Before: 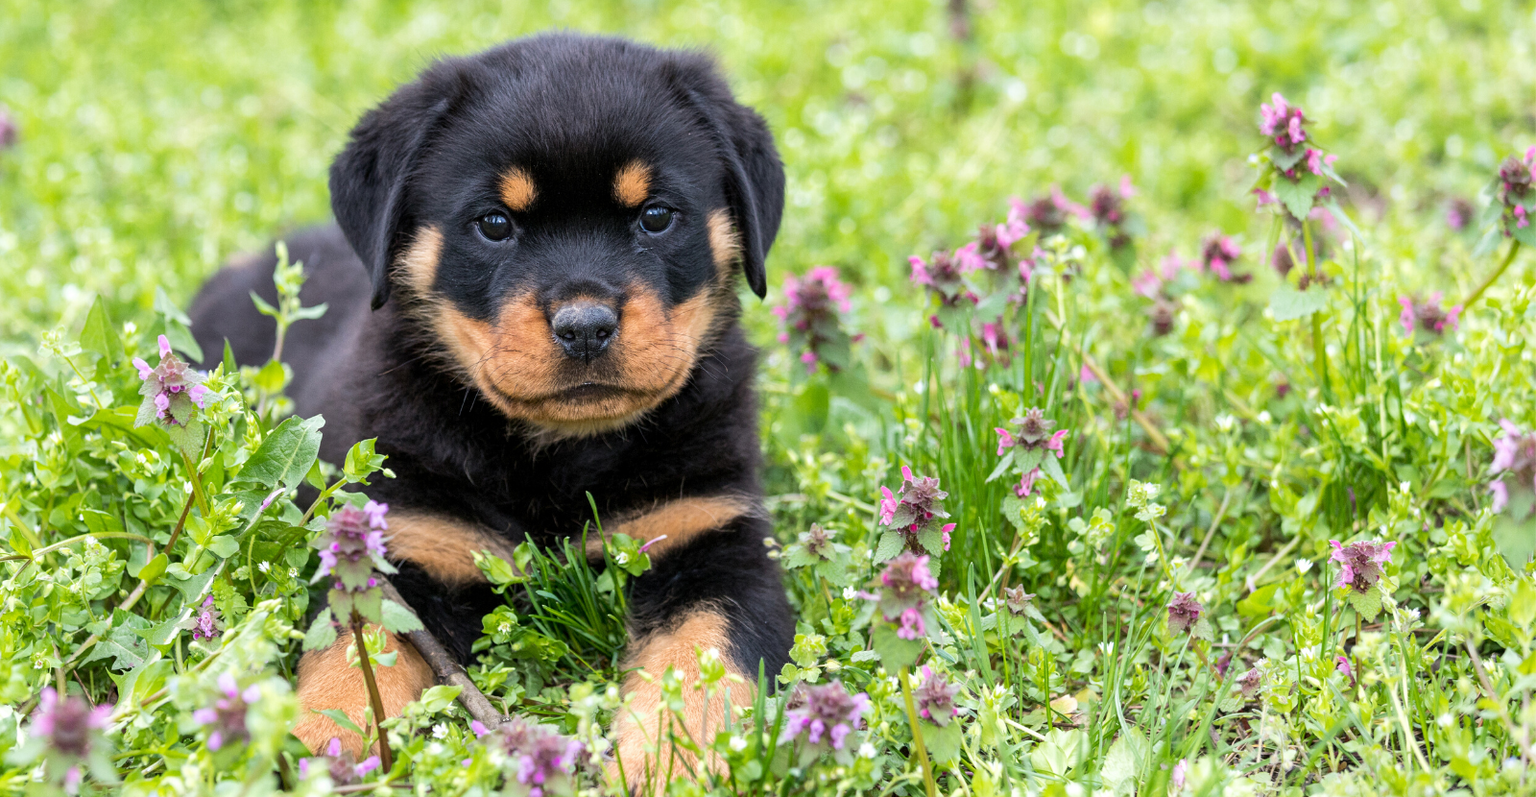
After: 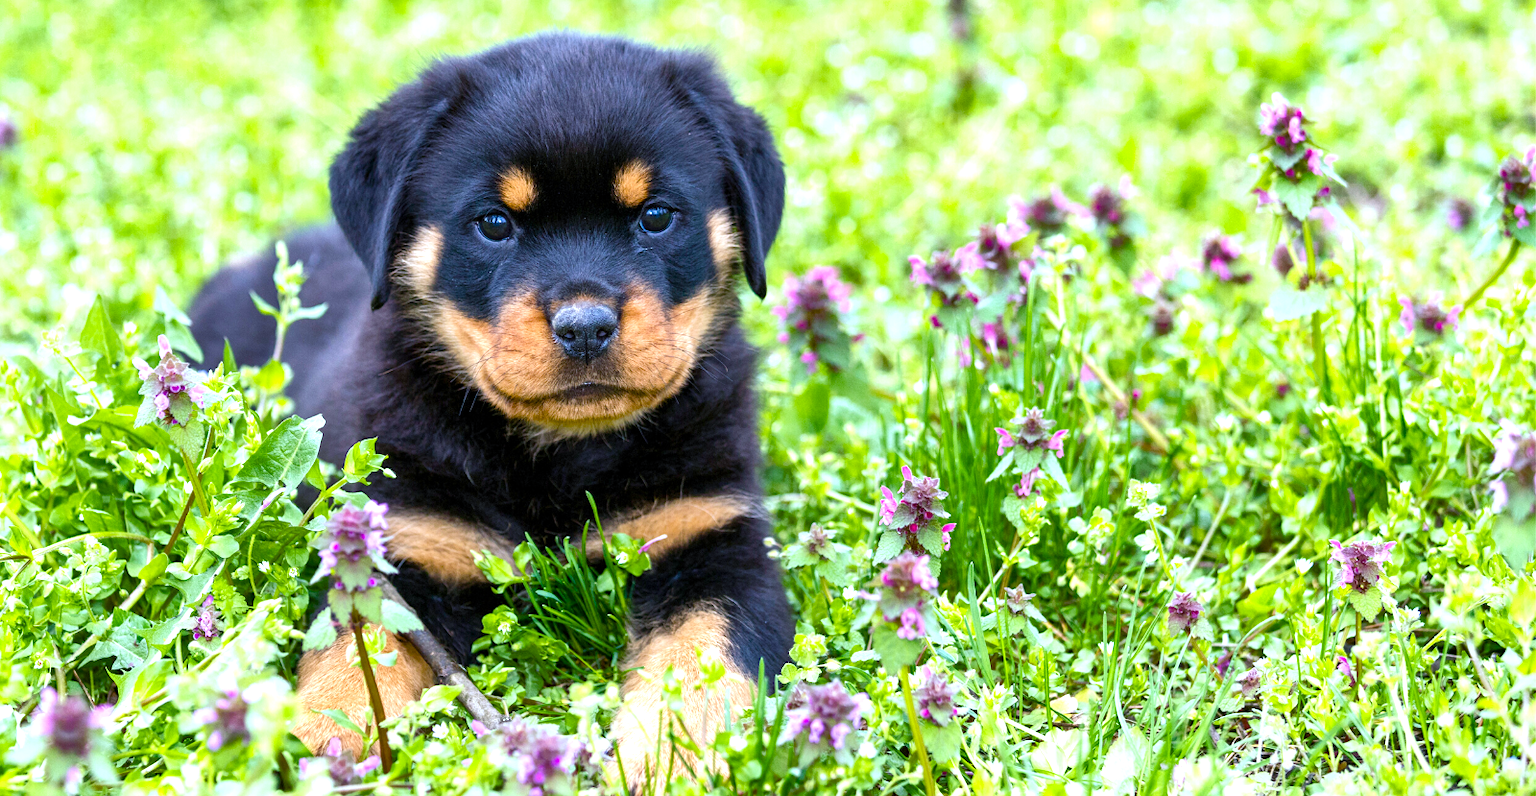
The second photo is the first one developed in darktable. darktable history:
tone equalizer: on, module defaults
color balance rgb: linear chroma grading › shadows -2.2%, linear chroma grading › highlights -15%, linear chroma grading › global chroma -10%, linear chroma grading › mid-tones -10%, perceptual saturation grading › global saturation 45%, perceptual saturation grading › highlights -50%, perceptual saturation grading › shadows 30%, perceptual brilliance grading › global brilliance 18%, global vibrance 45%
white balance: red 0.924, blue 1.095
shadows and highlights: shadows 52.34, highlights -28.23, soften with gaussian
